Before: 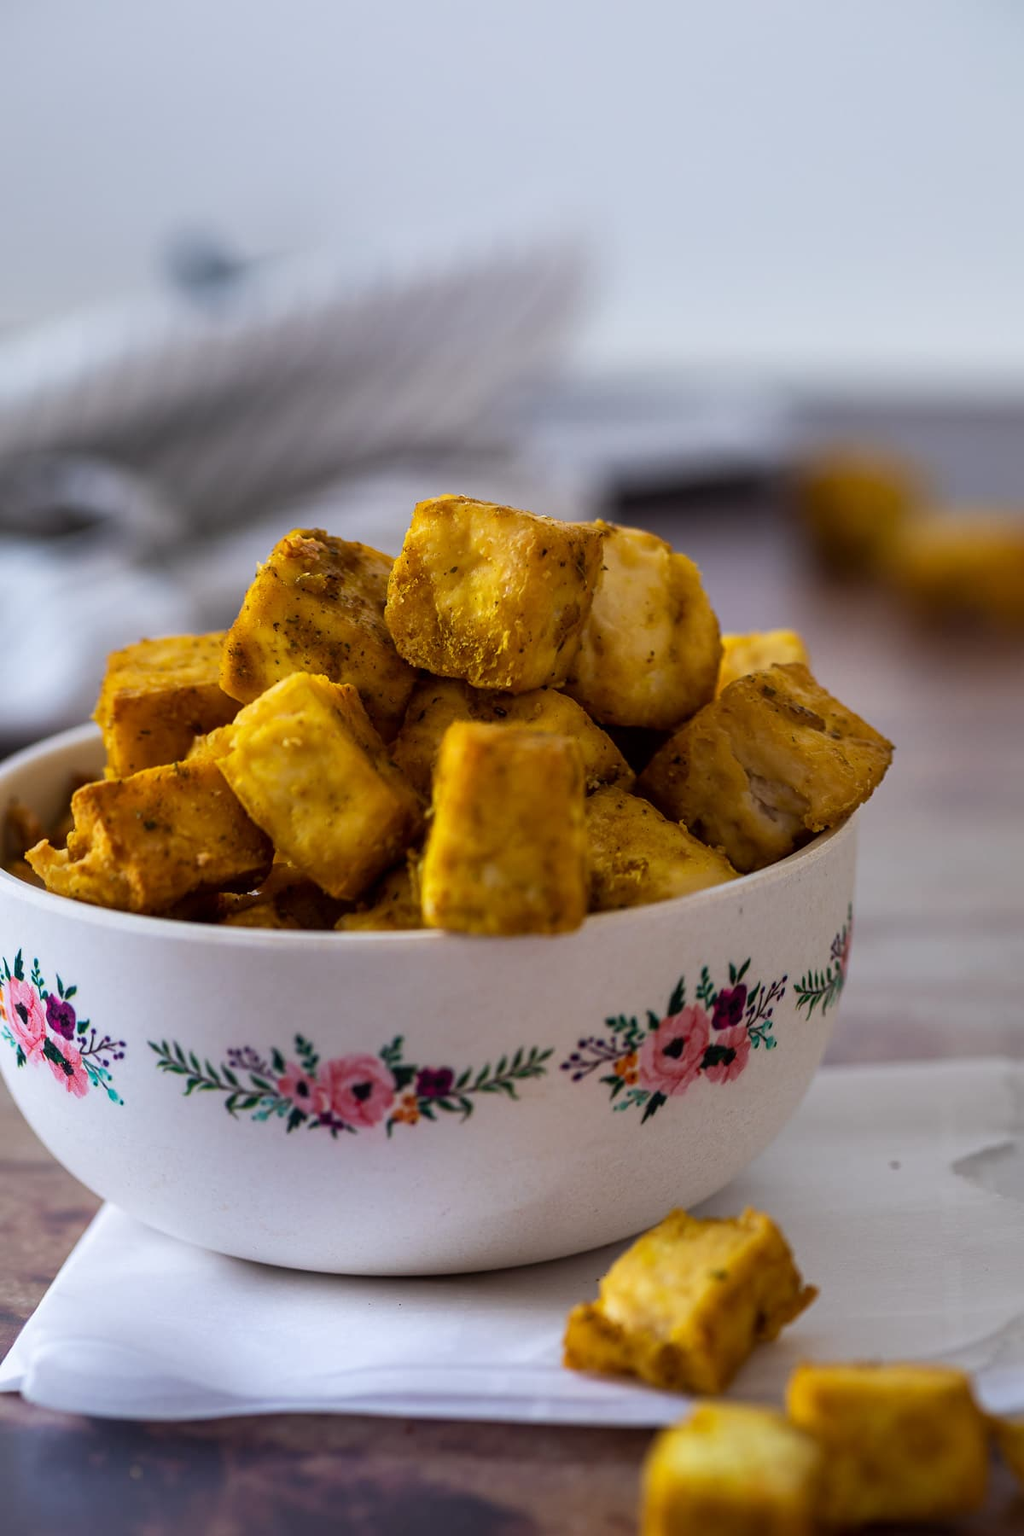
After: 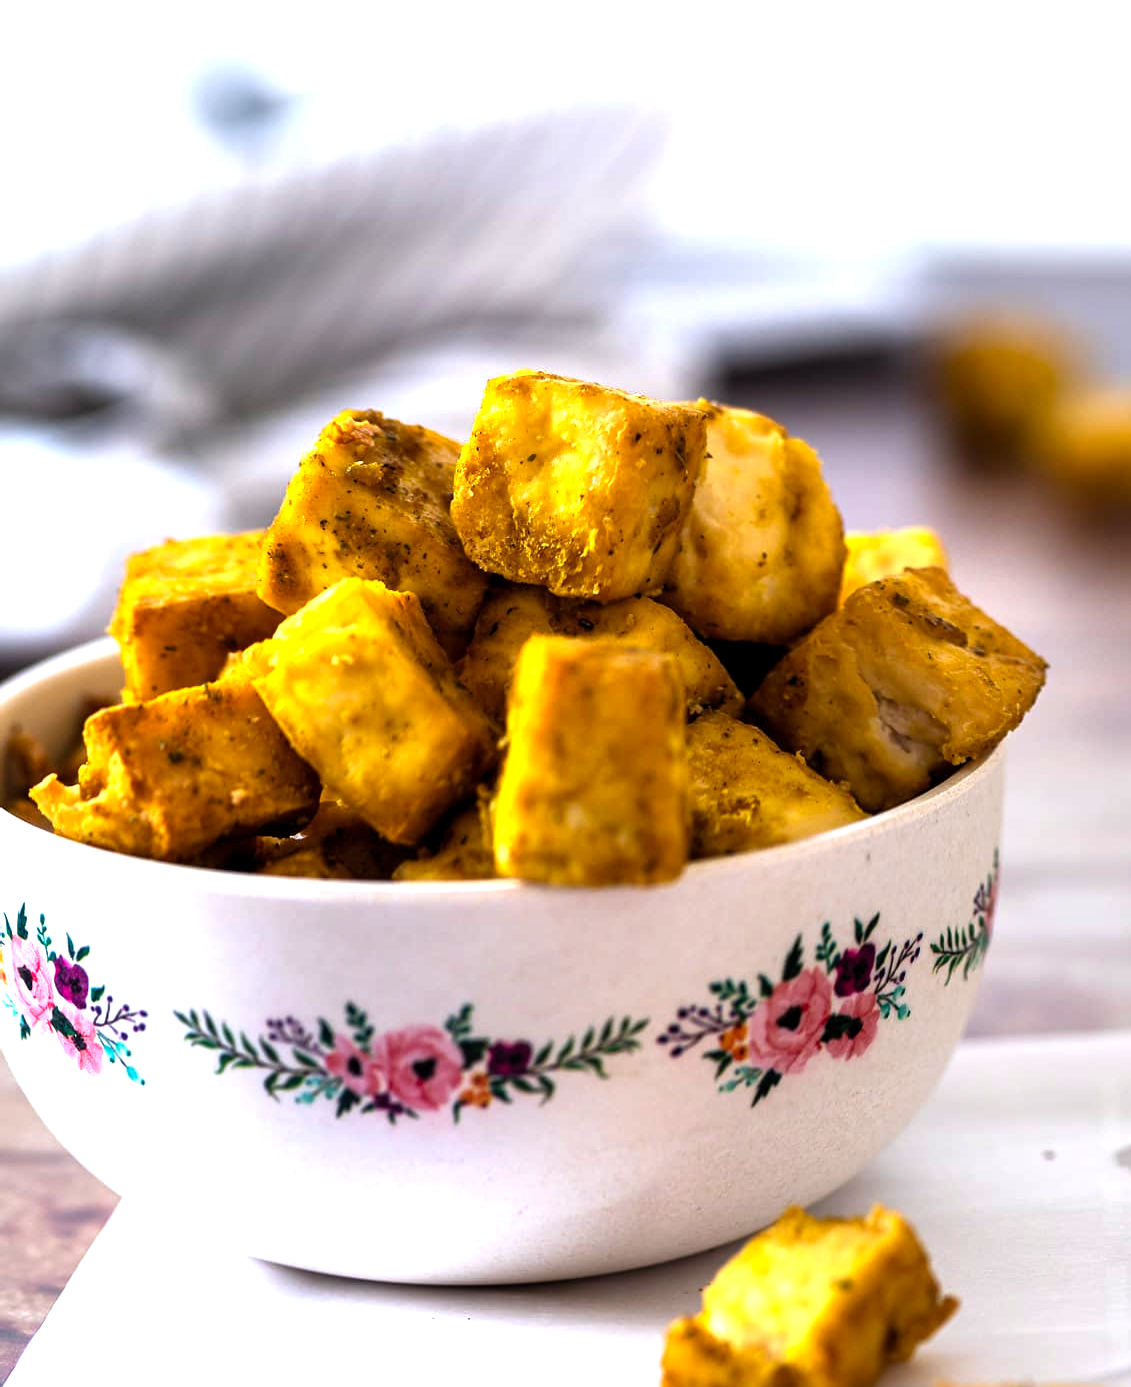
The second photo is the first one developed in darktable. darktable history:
crop and rotate: angle 0.03°, top 11.643%, right 5.651%, bottom 11.189%
levels: levels [0.012, 0.367, 0.697]
